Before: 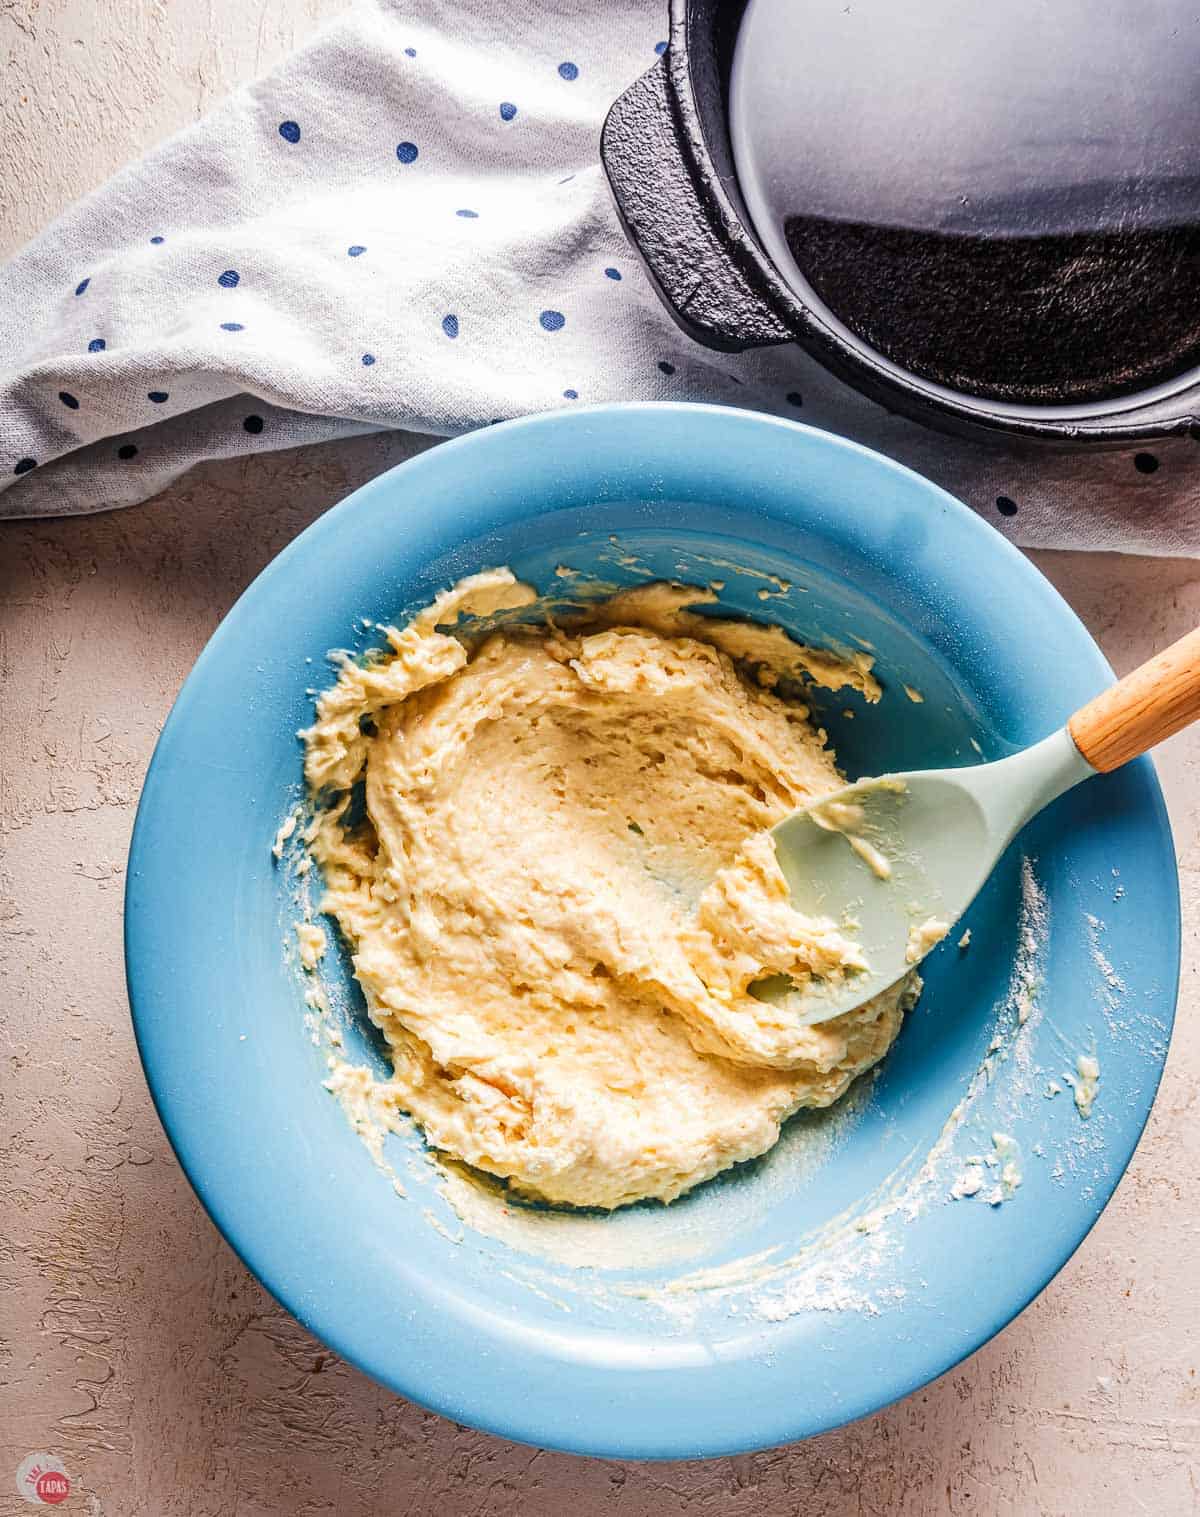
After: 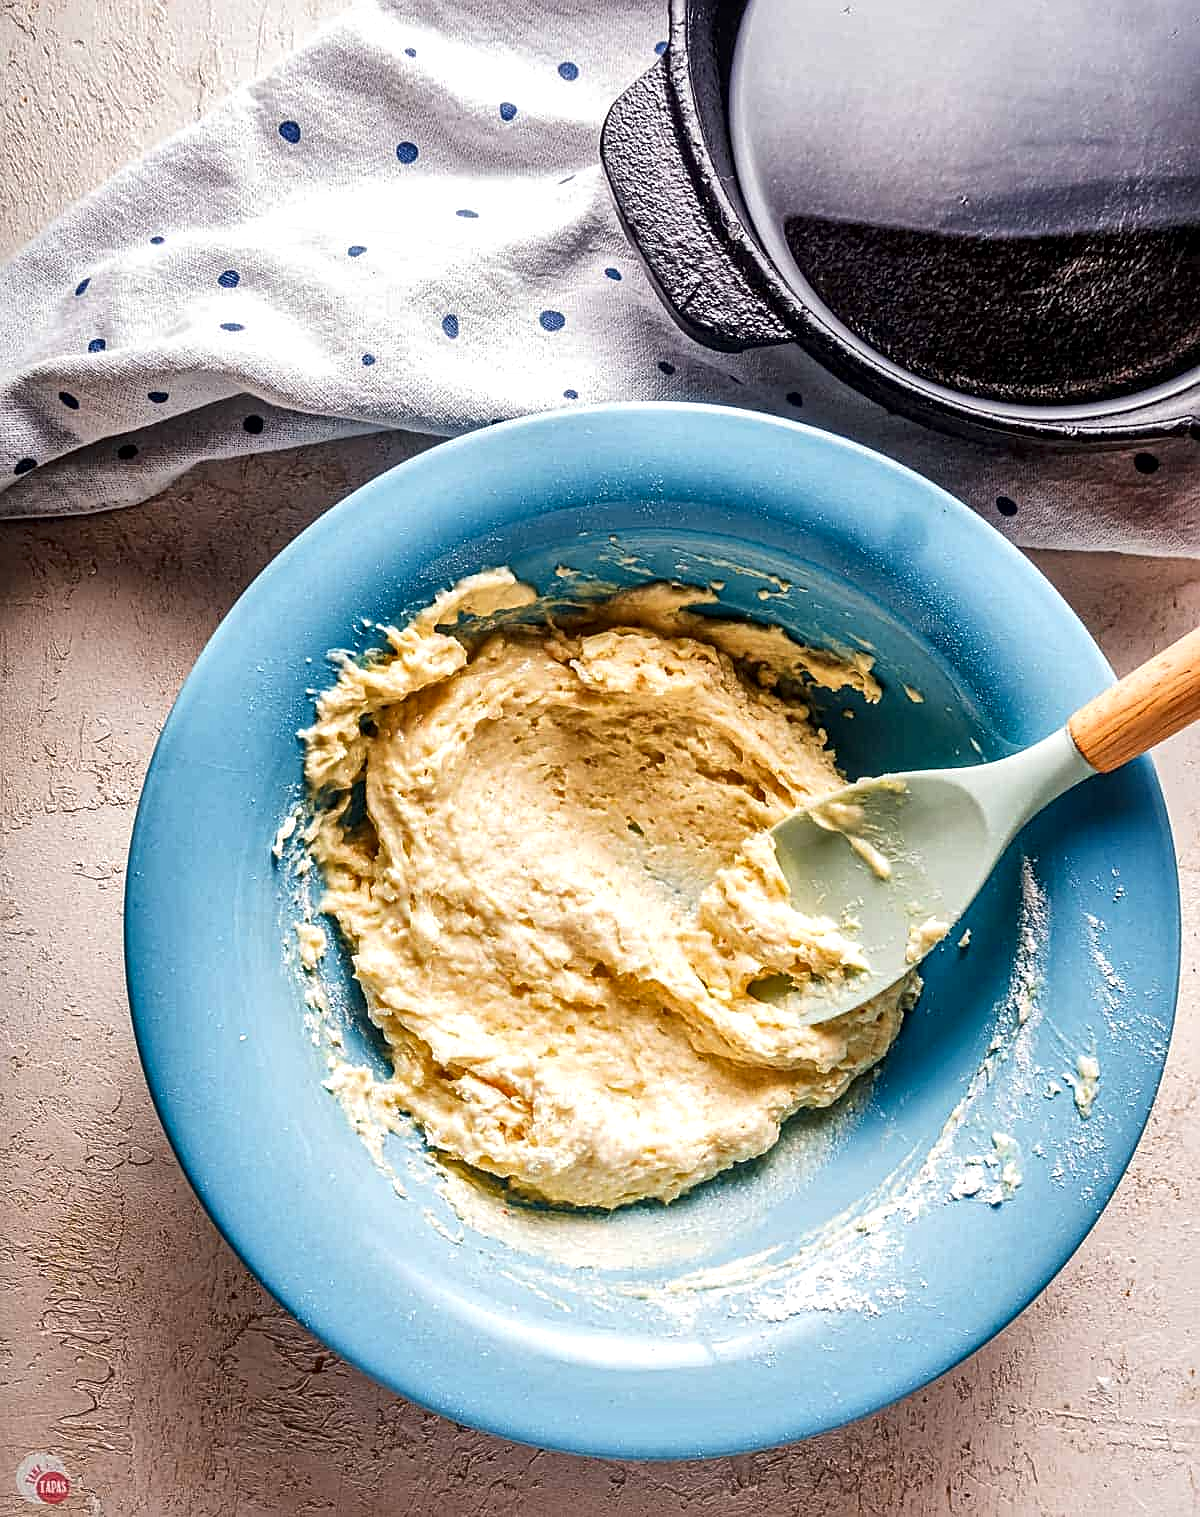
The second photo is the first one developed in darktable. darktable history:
sharpen: on, module defaults
local contrast: mode bilateral grid, contrast 21, coarseness 49, detail 171%, midtone range 0.2
